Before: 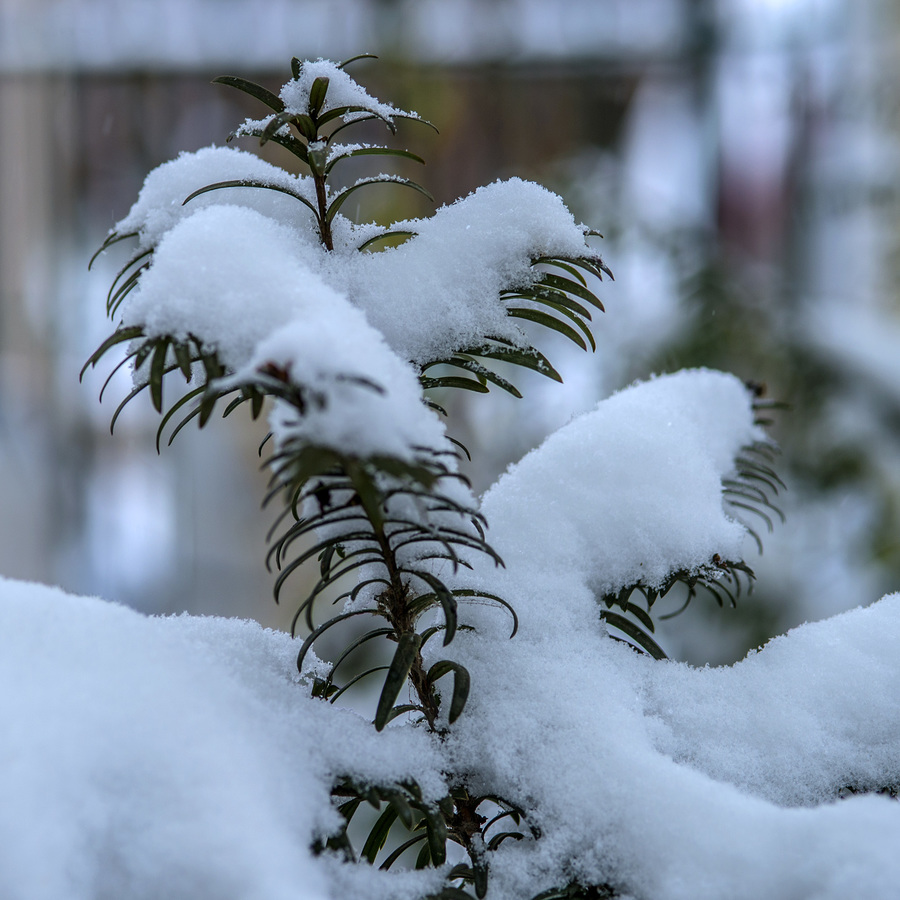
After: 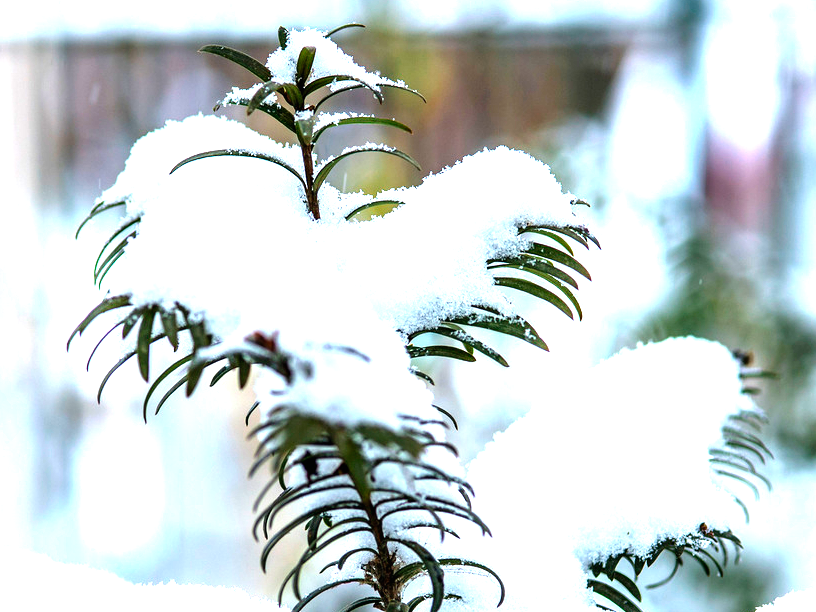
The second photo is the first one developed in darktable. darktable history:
crop: left 1.554%, top 3.453%, right 7.718%, bottom 28.503%
color calibration: illuminant same as pipeline (D50), adaptation none (bypass), x 0.333, y 0.335, temperature 5021.06 K, gamut compression 0.971
exposure: black level correction 0, exposure 1.28 EV, compensate highlight preservation false
levels: levels [0, 0.394, 0.787]
